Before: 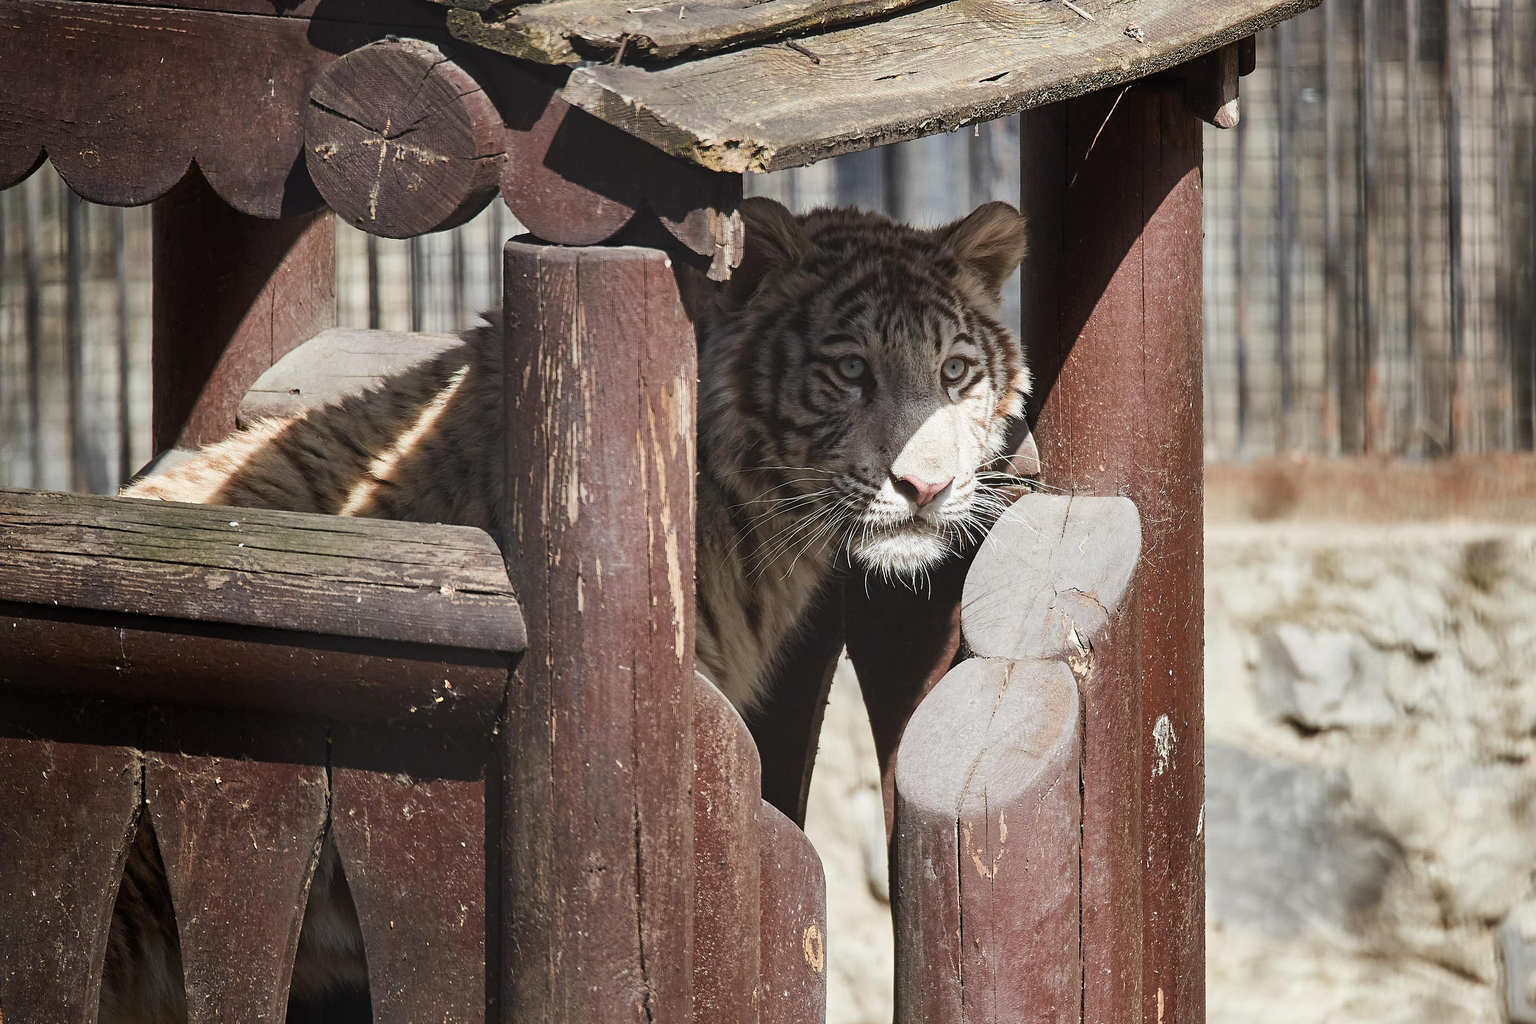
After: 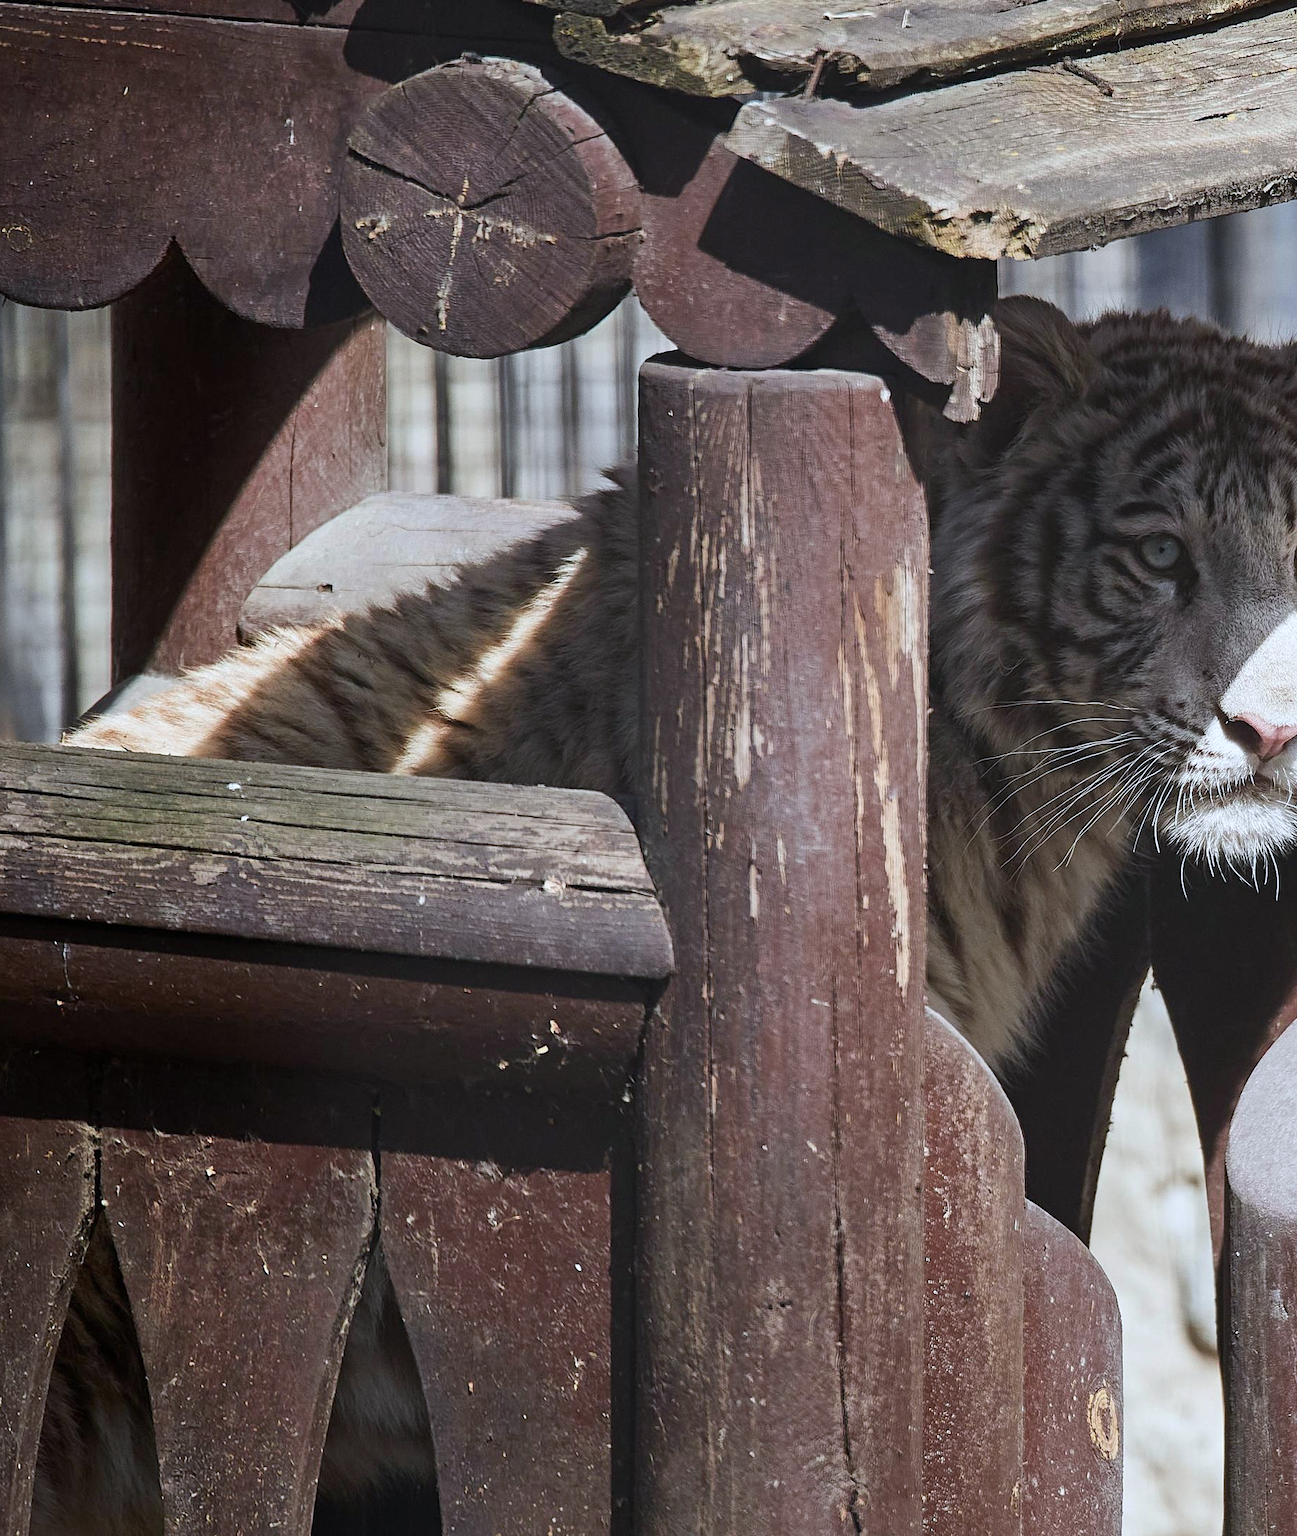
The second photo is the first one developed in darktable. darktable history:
crop: left 5.114%, right 38.589%
white balance: red 0.954, blue 1.079
